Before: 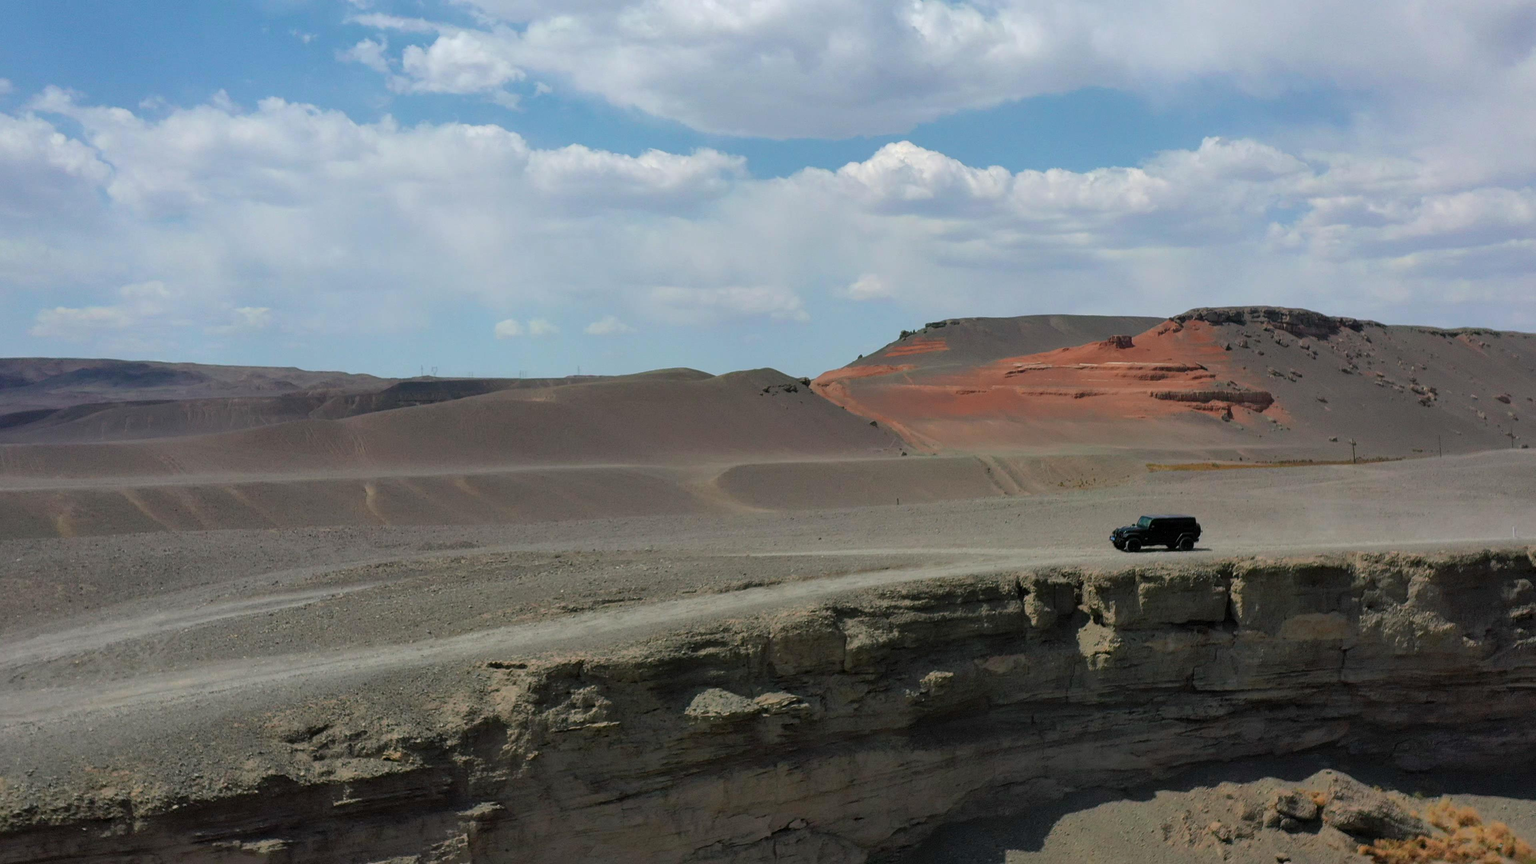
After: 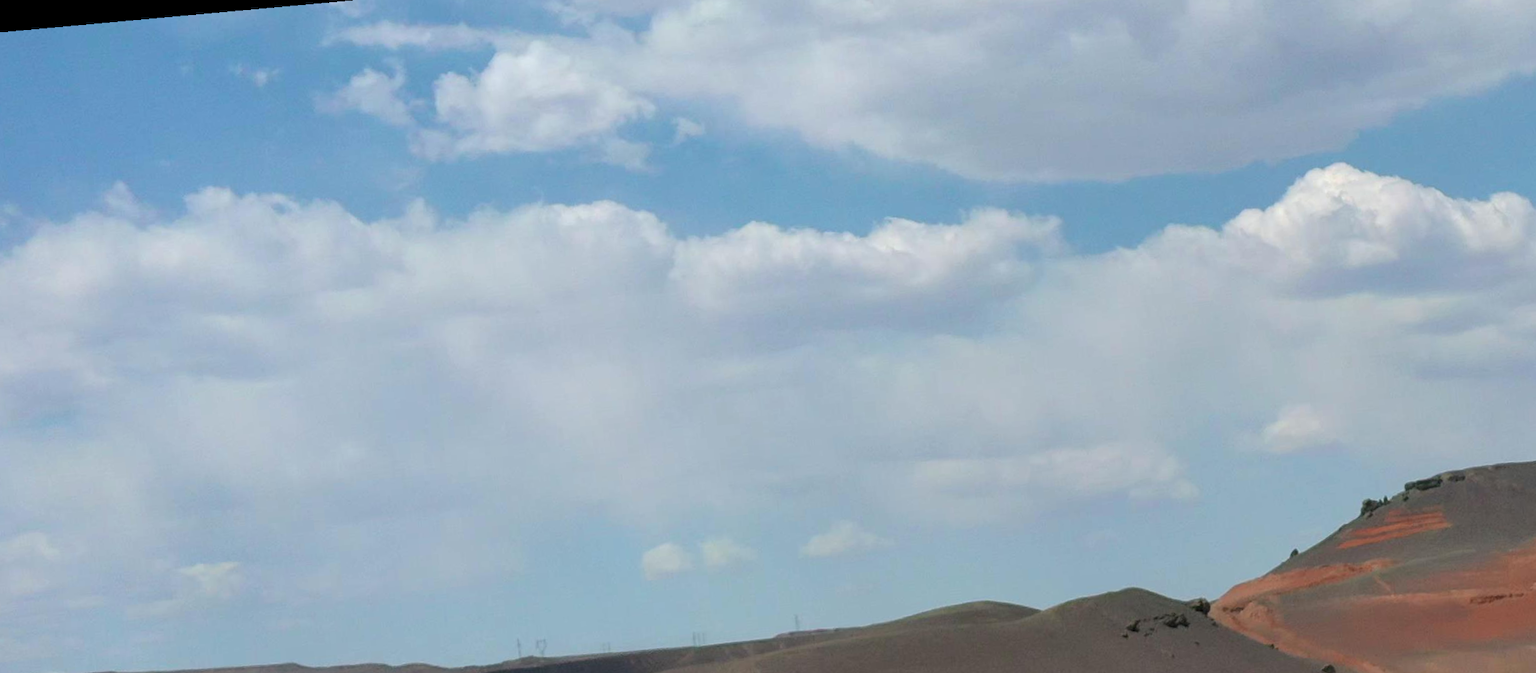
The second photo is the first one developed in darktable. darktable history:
rotate and perspective: rotation -5.2°, automatic cropping off
crop: left 10.121%, top 10.631%, right 36.218%, bottom 51.526%
